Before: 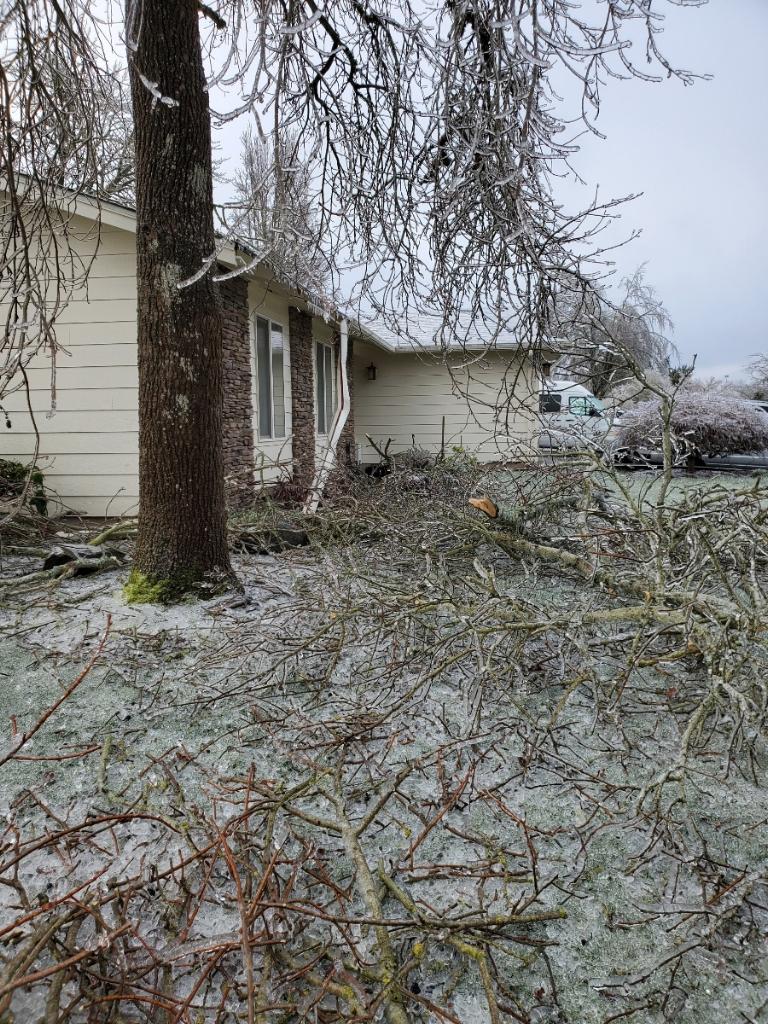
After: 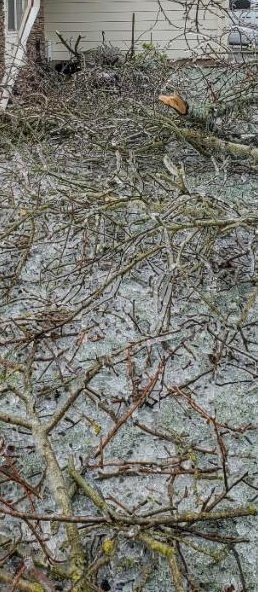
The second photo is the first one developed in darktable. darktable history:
crop: left 40.425%, top 39.453%, right 25.964%, bottom 2.699%
local contrast: detail 130%
contrast brightness saturation: contrast -0.097, brightness 0.045, saturation 0.081
